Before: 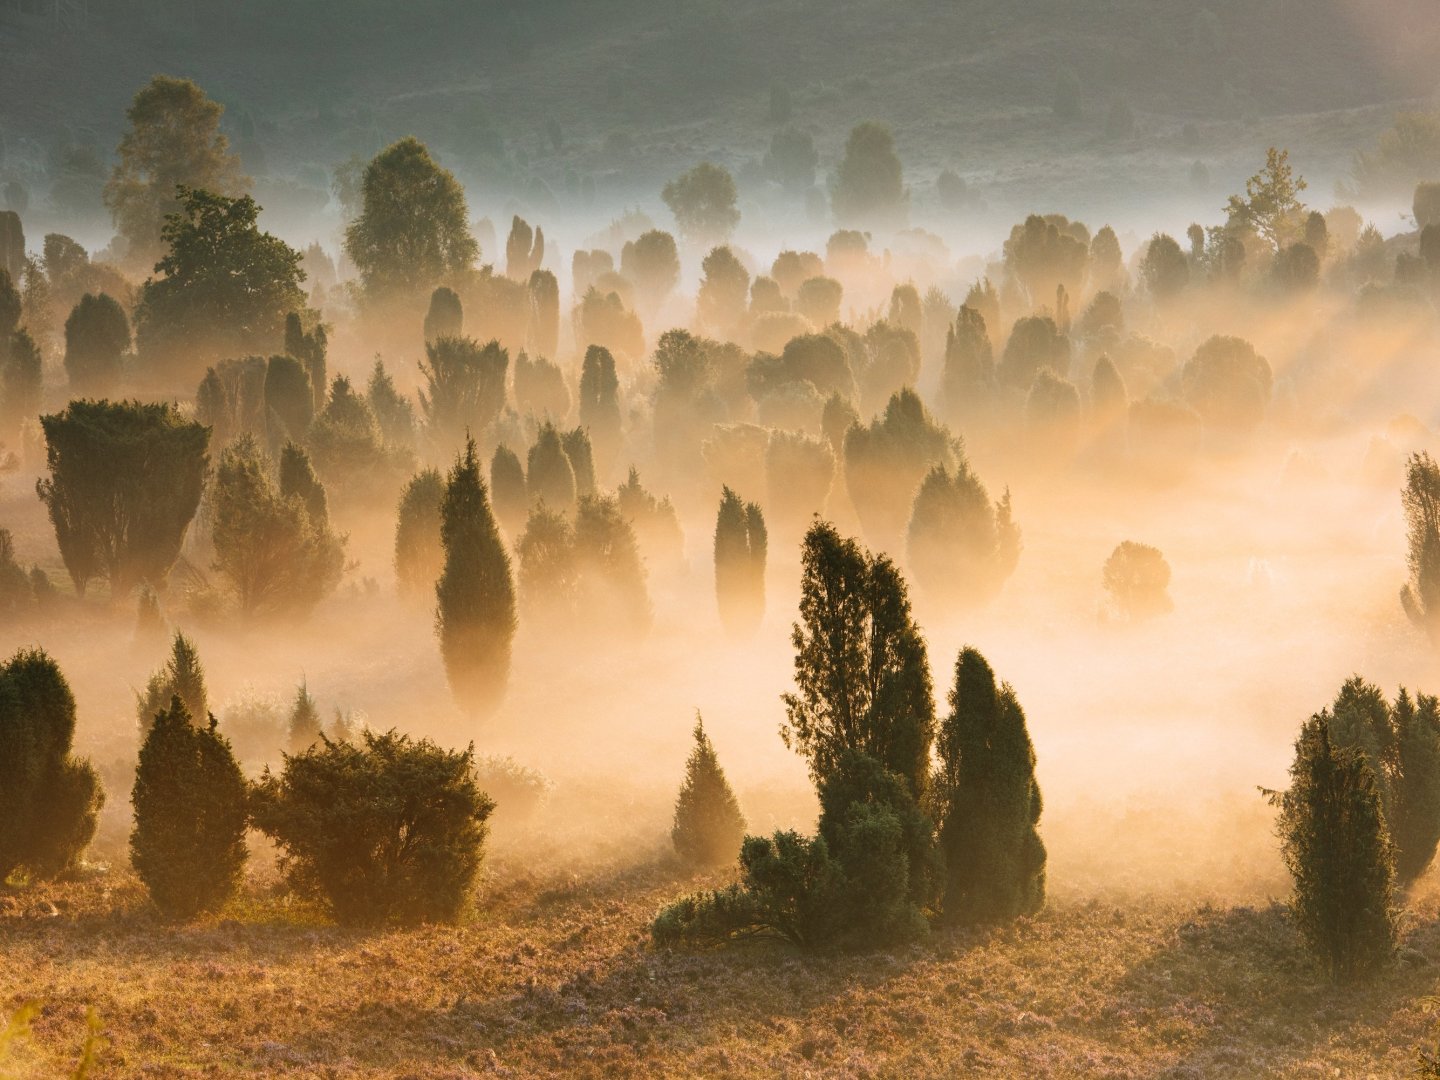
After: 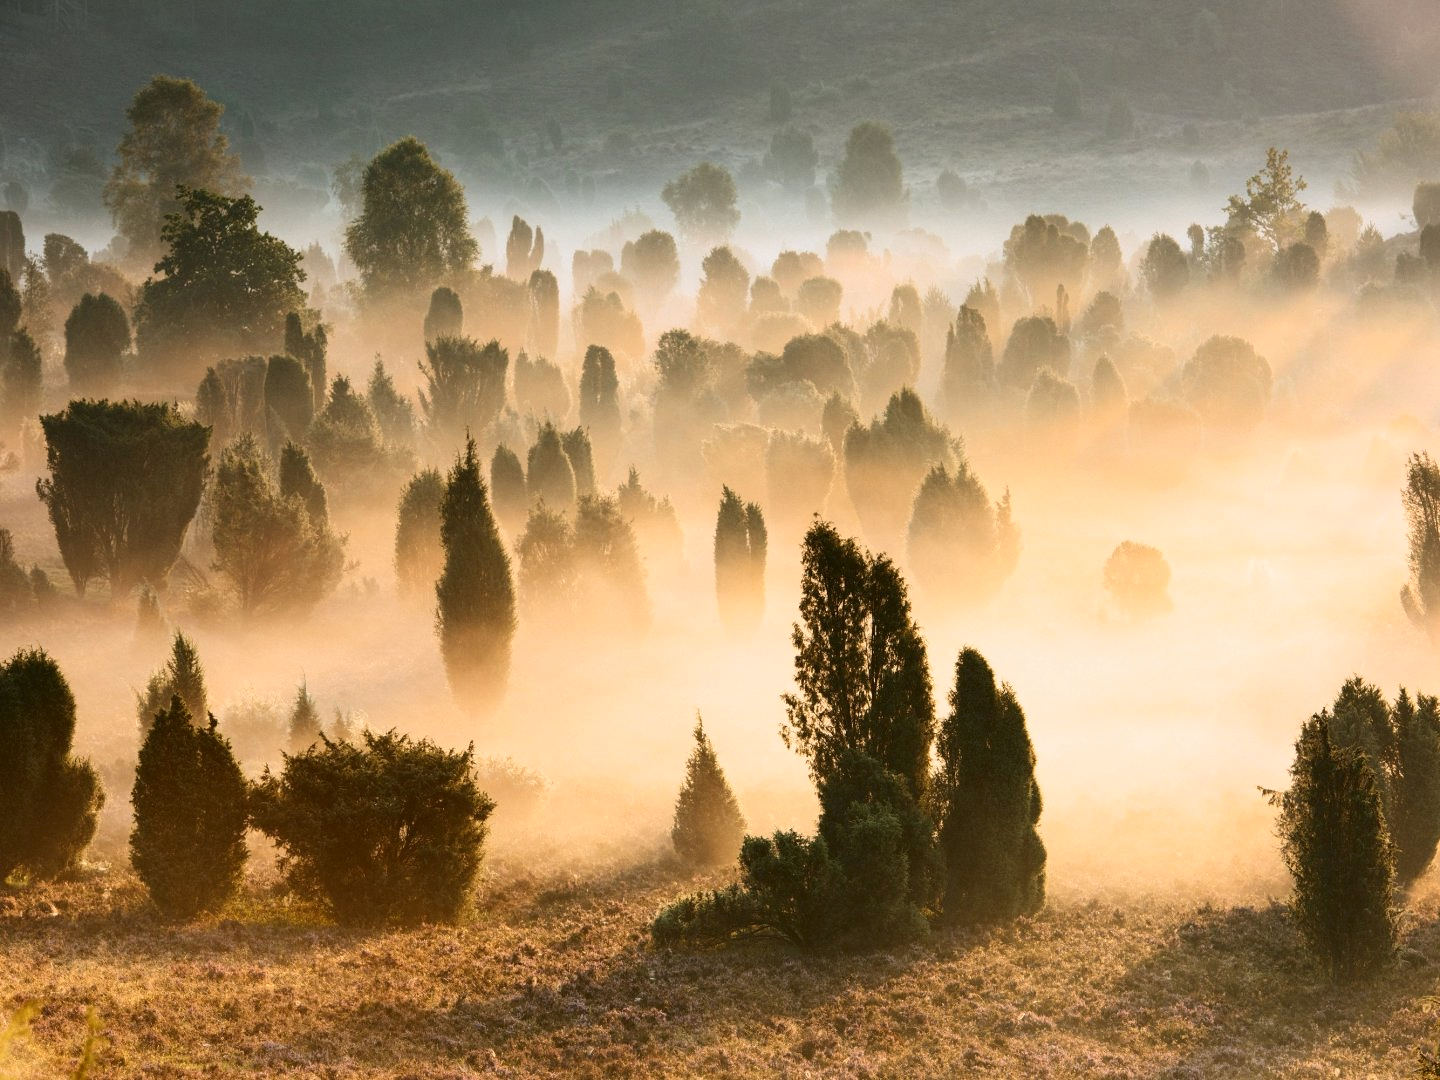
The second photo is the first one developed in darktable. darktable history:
tone equalizer: on, module defaults
contrast brightness saturation: contrast 0.222
